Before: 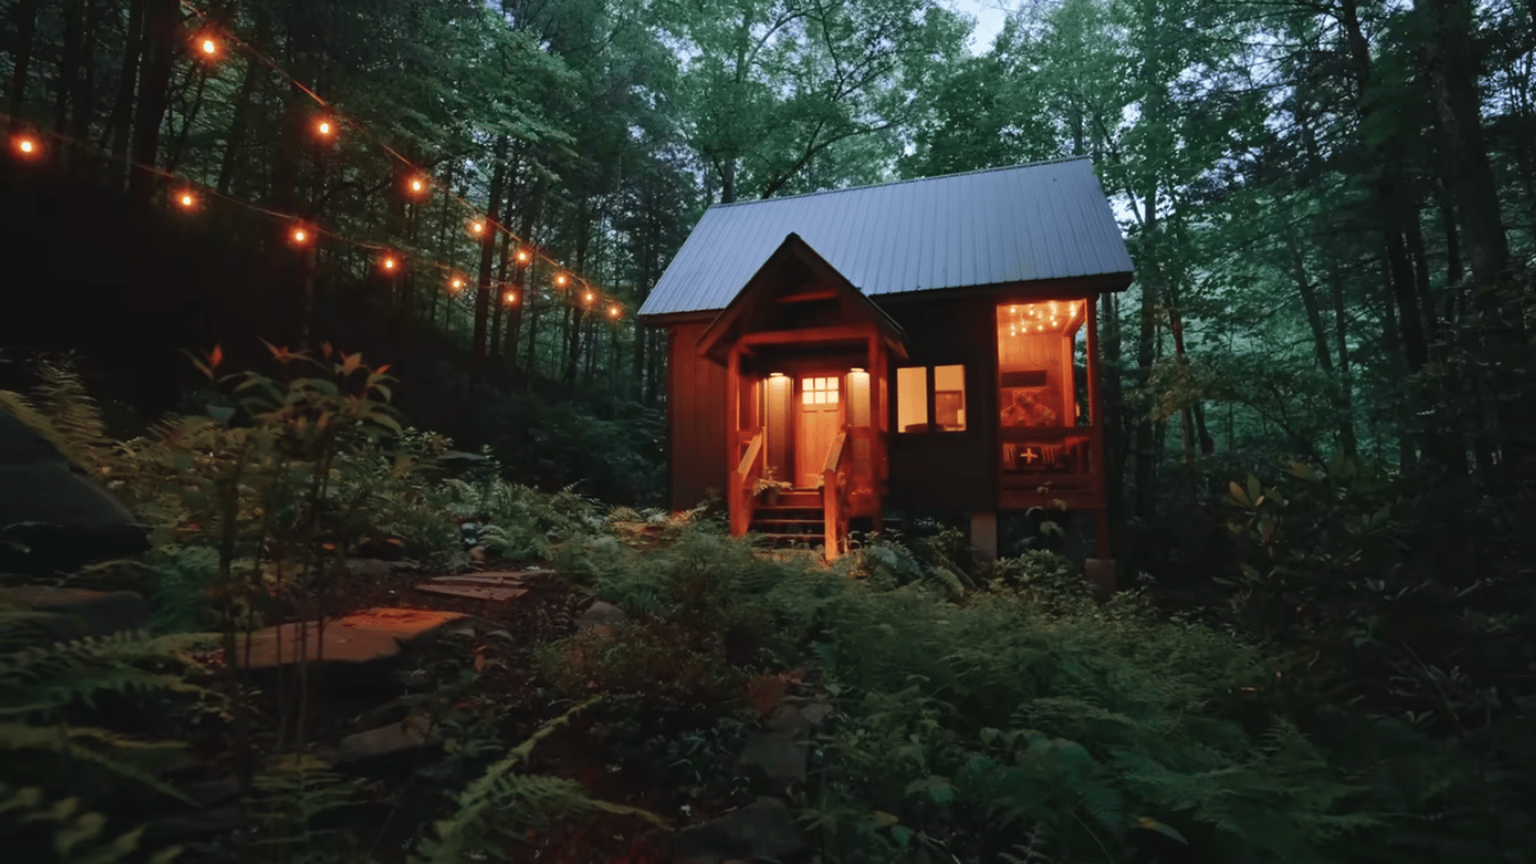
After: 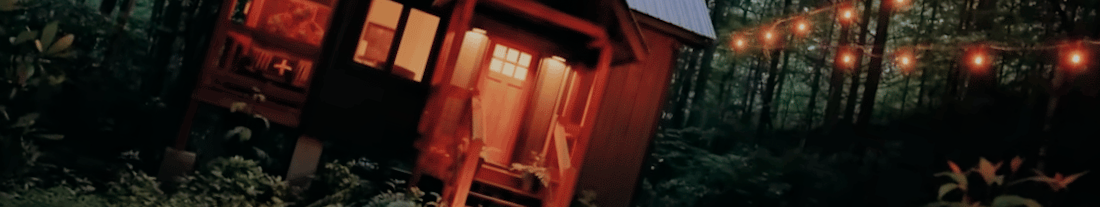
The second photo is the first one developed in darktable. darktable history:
filmic rgb: black relative exposure -6.59 EV, white relative exposure 4.71 EV, hardness 3.13, contrast 0.805
crop and rotate: angle 16.12°, top 30.835%, bottom 35.653%
color balance: lift [0.998, 0.998, 1.001, 1.002], gamma [0.995, 1.025, 0.992, 0.975], gain [0.995, 1.02, 0.997, 0.98]
